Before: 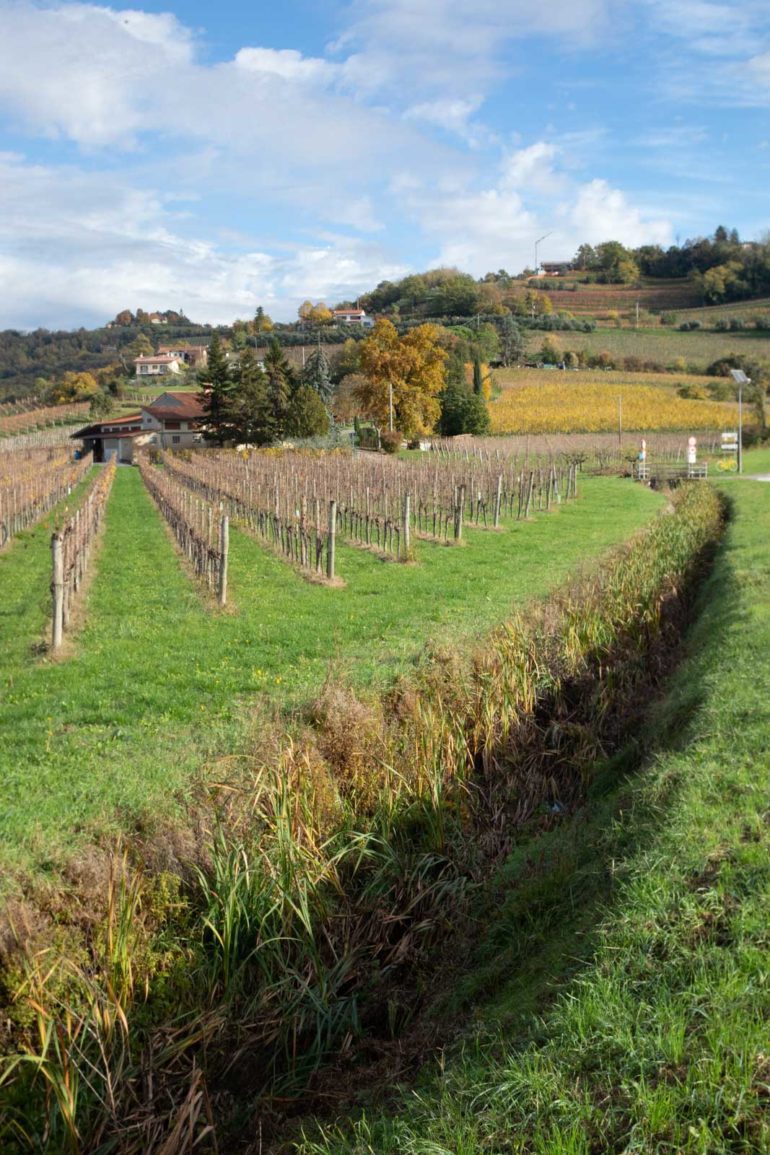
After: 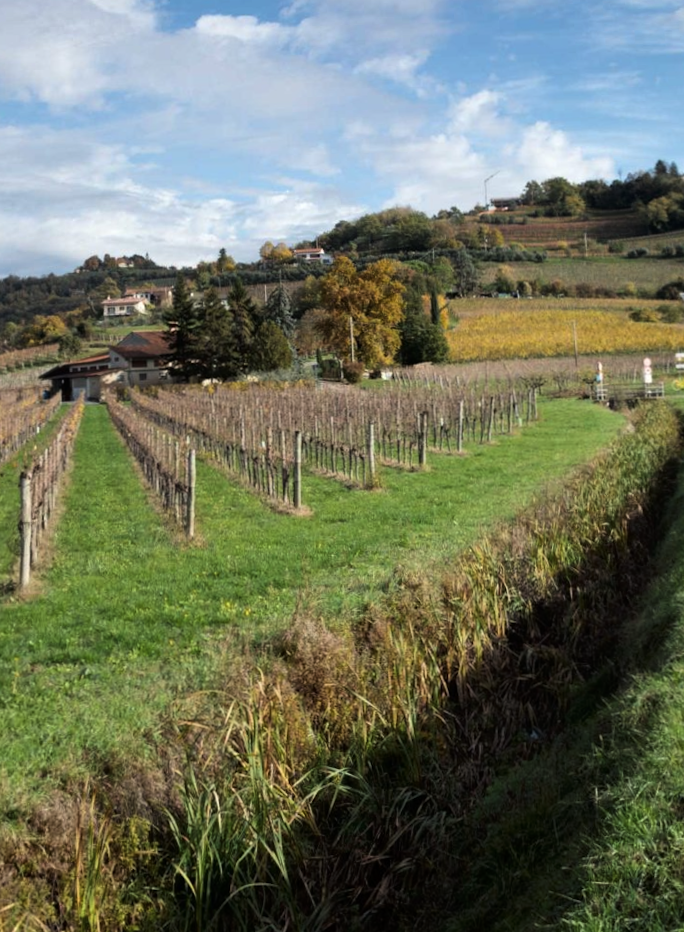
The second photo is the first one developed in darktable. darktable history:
crop and rotate: angle 0.2°, left 0.275%, right 3.127%, bottom 14.18%
tone curve: curves: ch0 [(0, 0) (0.153, 0.06) (1, 1)], color space Lab, linked channels, preserve colors none
rotate and perspective: rotation -1.68°, lens shift (vertical) -0.146, crop left 0.049, crop right 0.912, crop top 0.032, crop bottom 0.96
